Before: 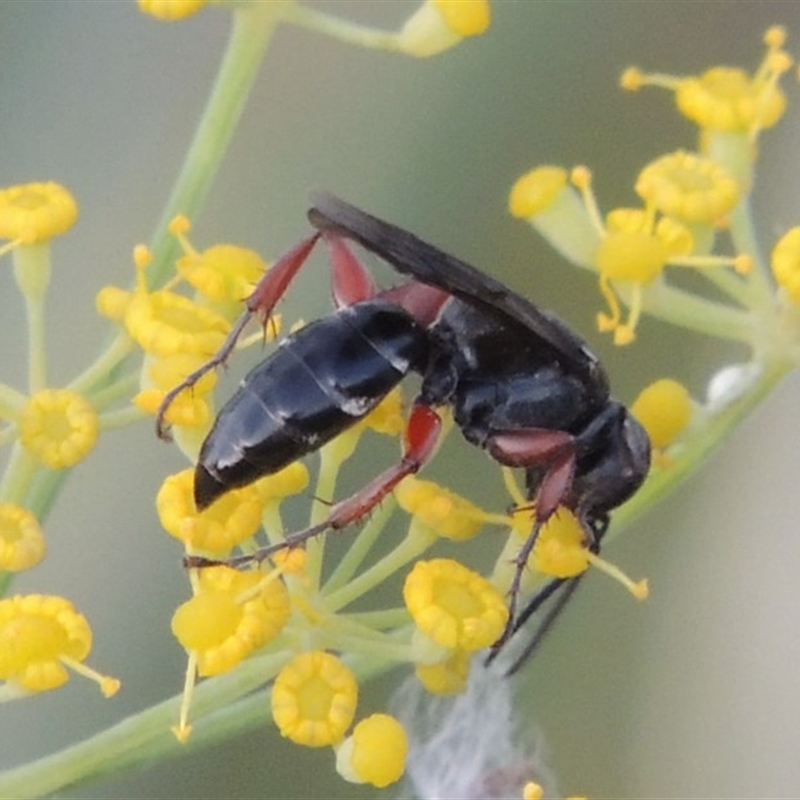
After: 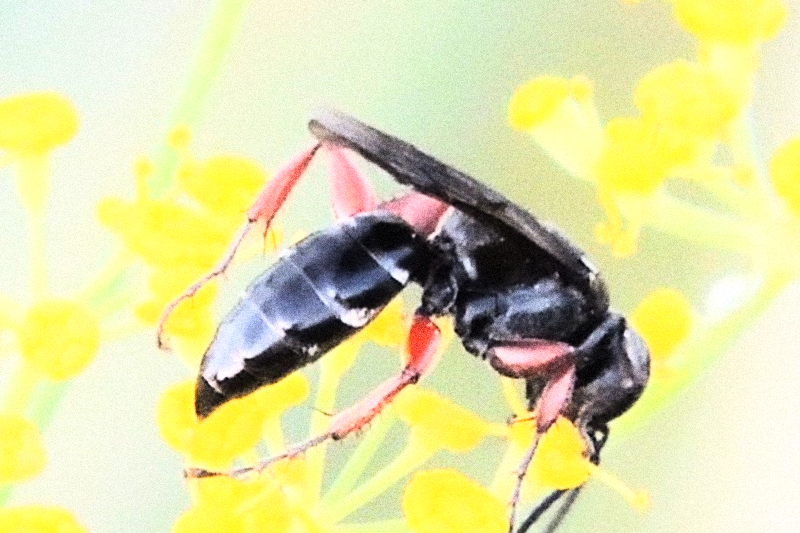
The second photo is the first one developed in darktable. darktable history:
exposure: exposure 0.722 EV, compensate highlight preservation false
rgb curve: curves: ch0 [(0, 0) (0.21, 0.15) (0.24, 0.21) (0.5, 0.75) (0.75, 0.96) (0.89, 0.99) (1, 1)]; ch1 [(0, 0.02) (0.21, 0.13) (0.25, 0.2) (0.5, 0.67) (0.75, 0.9) (0.89, 0.97) (1, 1)]; ch2 [(0, 0.02) (0.21, 0.13) (0.25, 0.2) (0.5, 0.67) (0.75, 0.9) (0.89, 0.97) (1, 1)], compensate middle gray true
crop: top 11.166%, bottom 22.168%
grain: coarseness 14.49 ISO, strength 48.04%, mid-tones bias 35%
